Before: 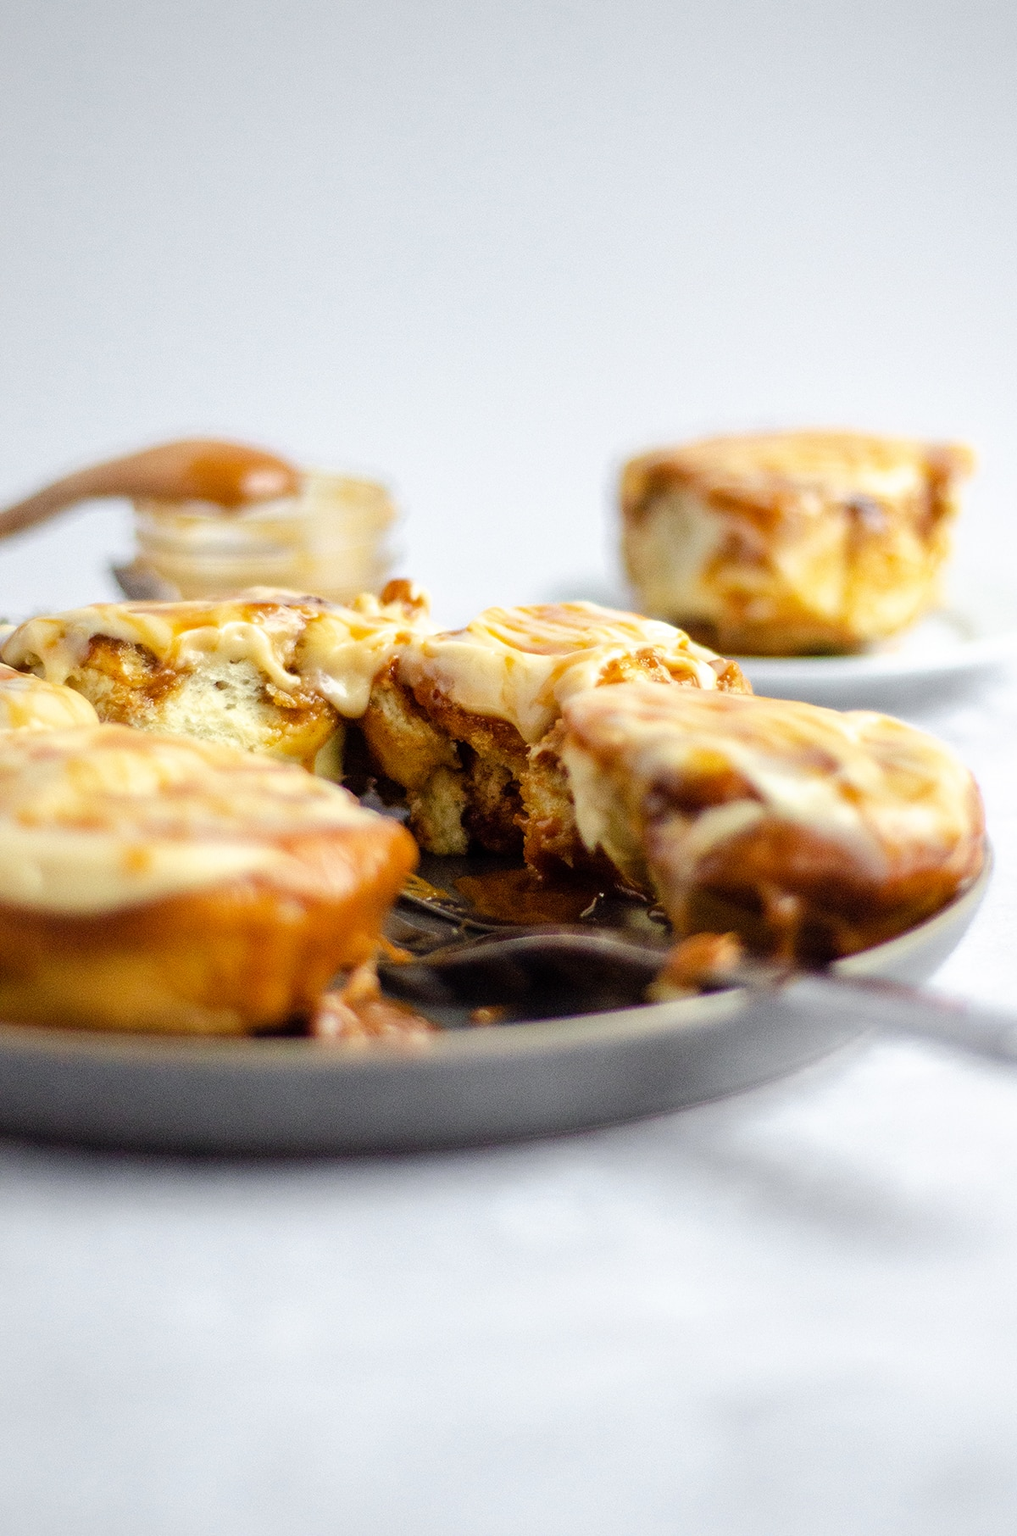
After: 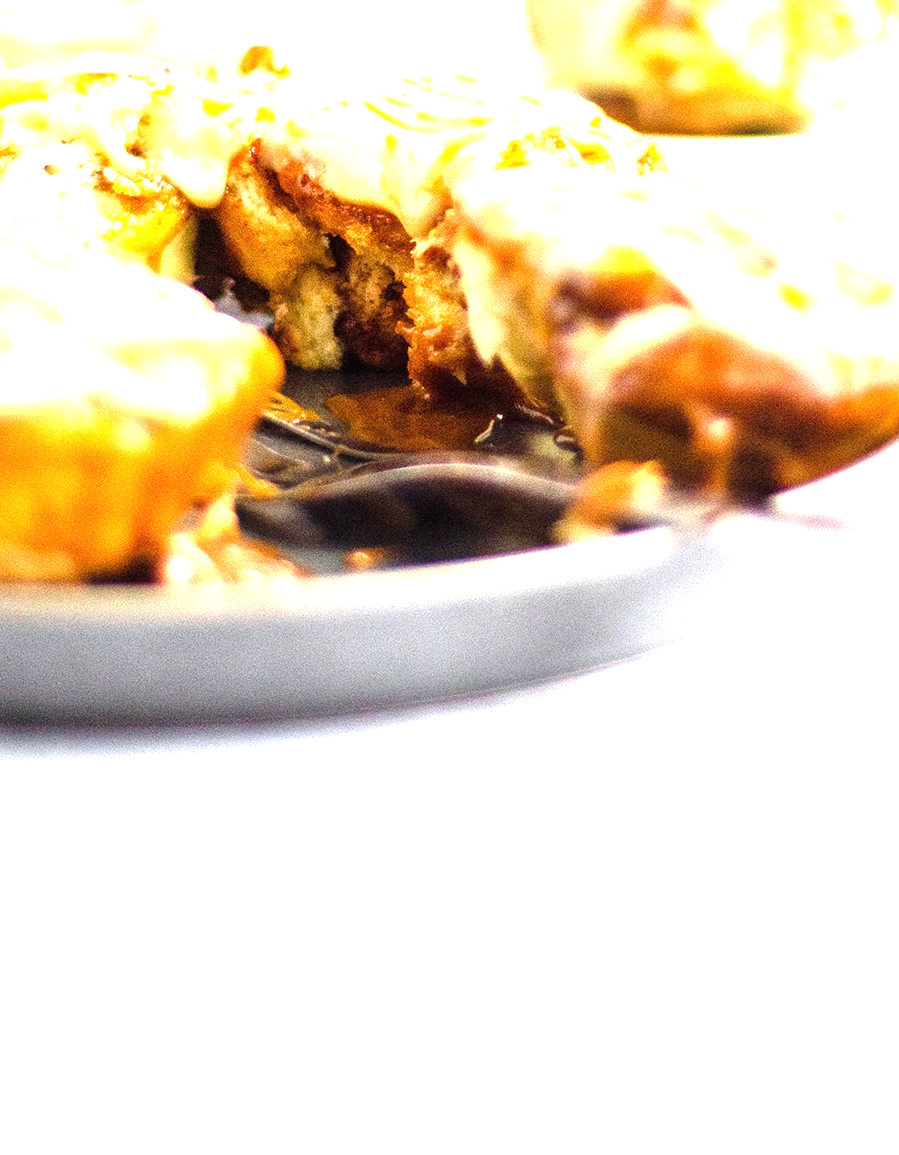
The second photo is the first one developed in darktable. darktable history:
exposure: black level correction 0, exposure 1.887 EV, compensate exposure bias true, compensate highlight preservation false
crop and rotate: left 17.504%, top 35.291%, right 7.512%, bottom 0.92%
